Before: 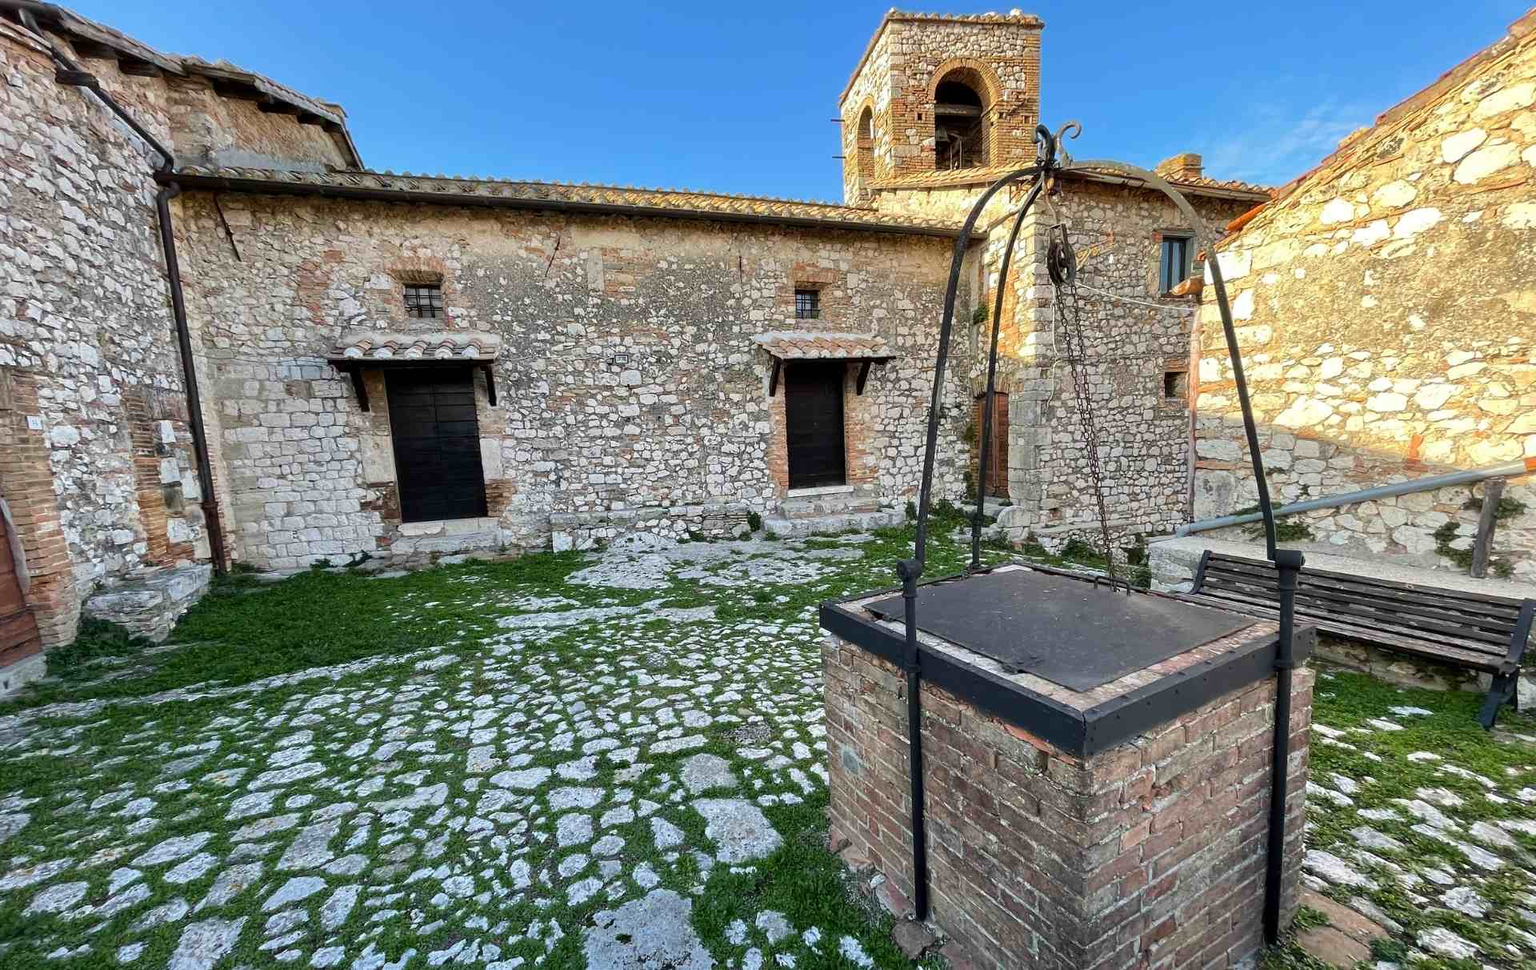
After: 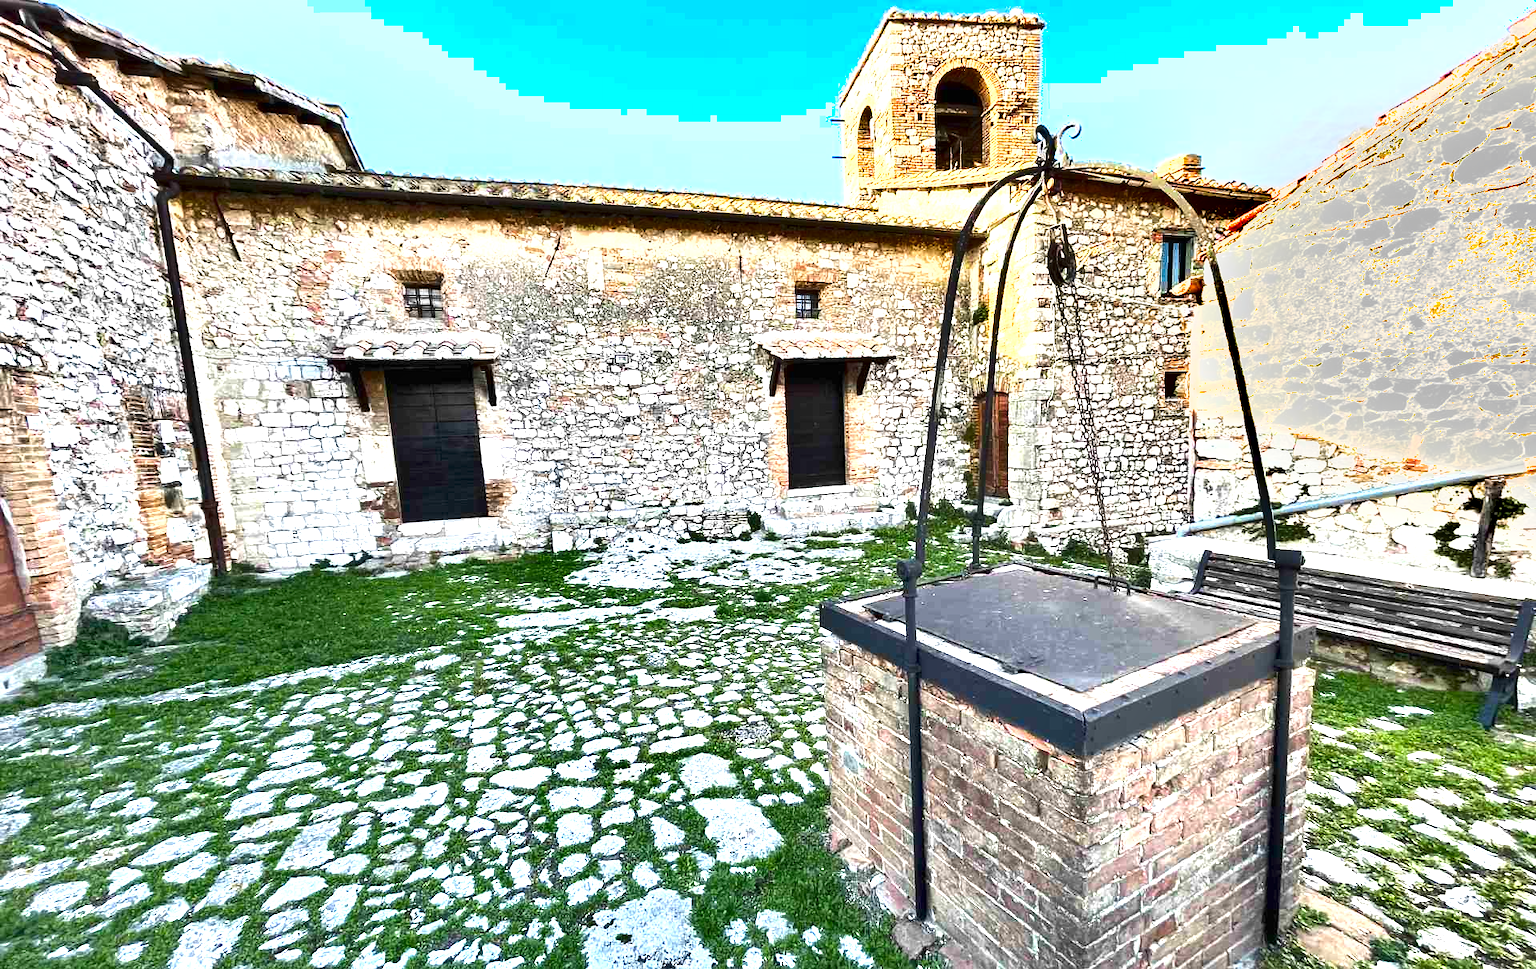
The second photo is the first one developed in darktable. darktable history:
exposure: black level correction 0, exposure 1.685 EV, compensate highlight preservation false
shadows and highlights: low approximation 0.01, soften with gaussian
